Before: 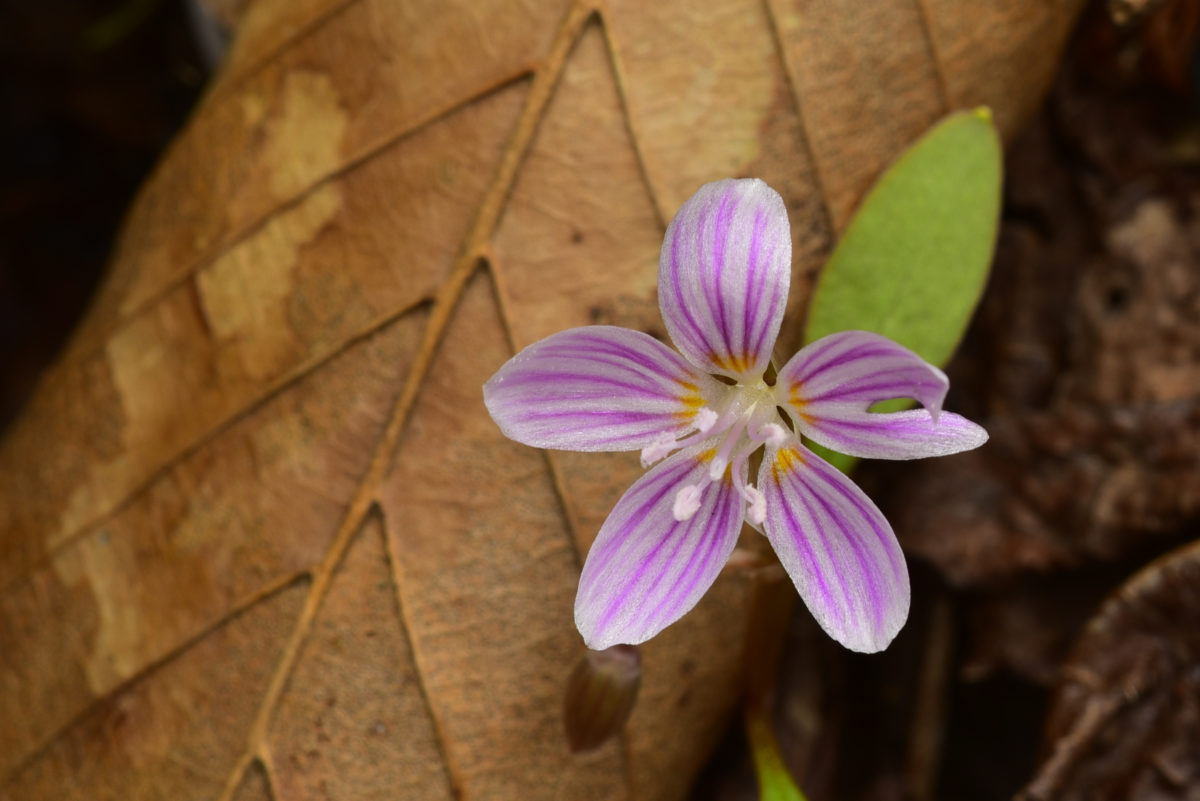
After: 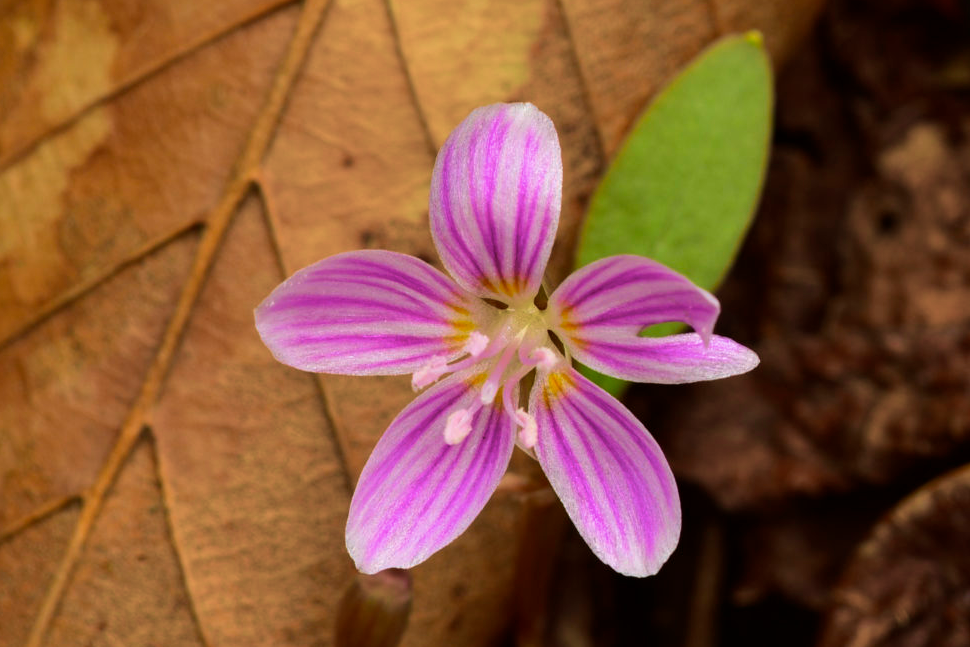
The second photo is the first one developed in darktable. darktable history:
crop: left 19.159%, top 9.58%, bottom 9.58%
velvia: strength 74%
